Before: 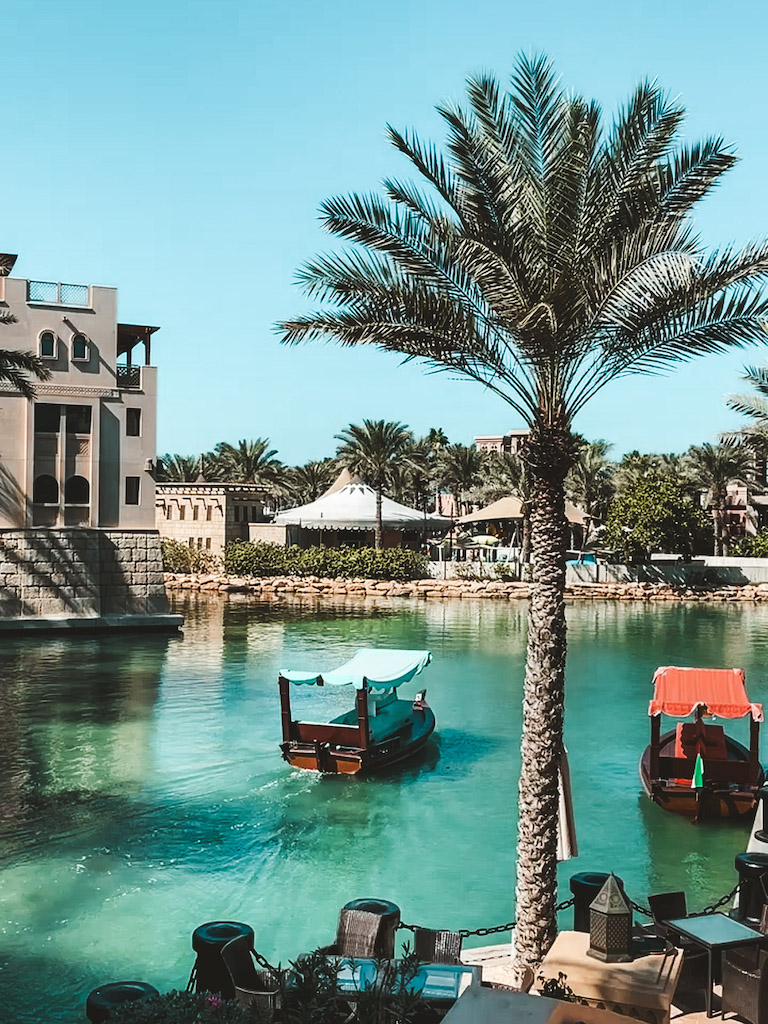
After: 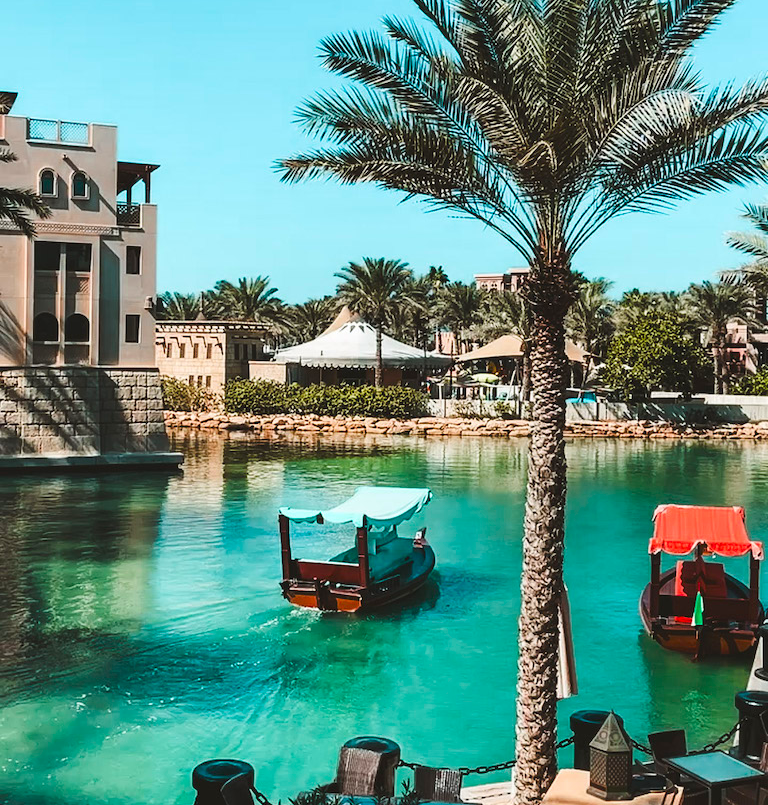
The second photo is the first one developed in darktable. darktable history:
crop and rotate: top 15.904%, bottom 5.392%
contrast brightness saturation: saturation 0.185
